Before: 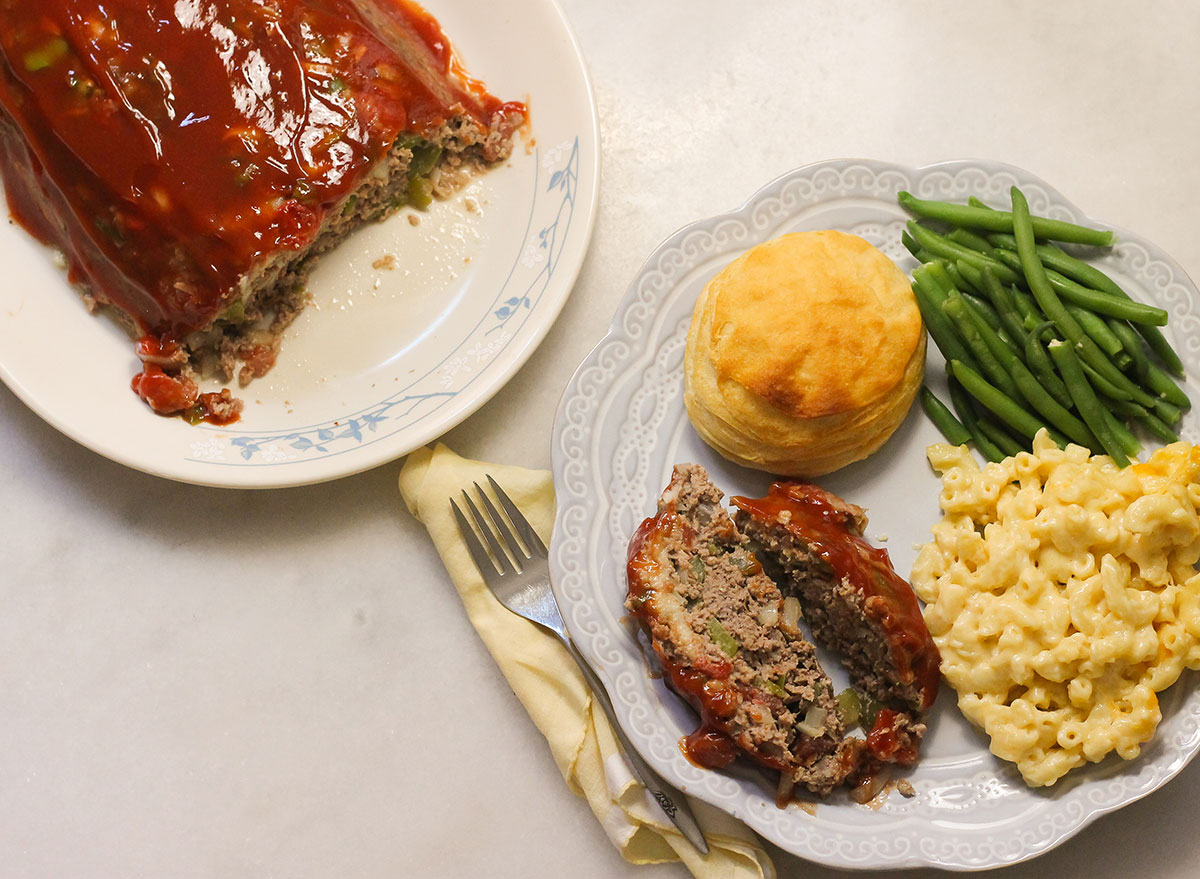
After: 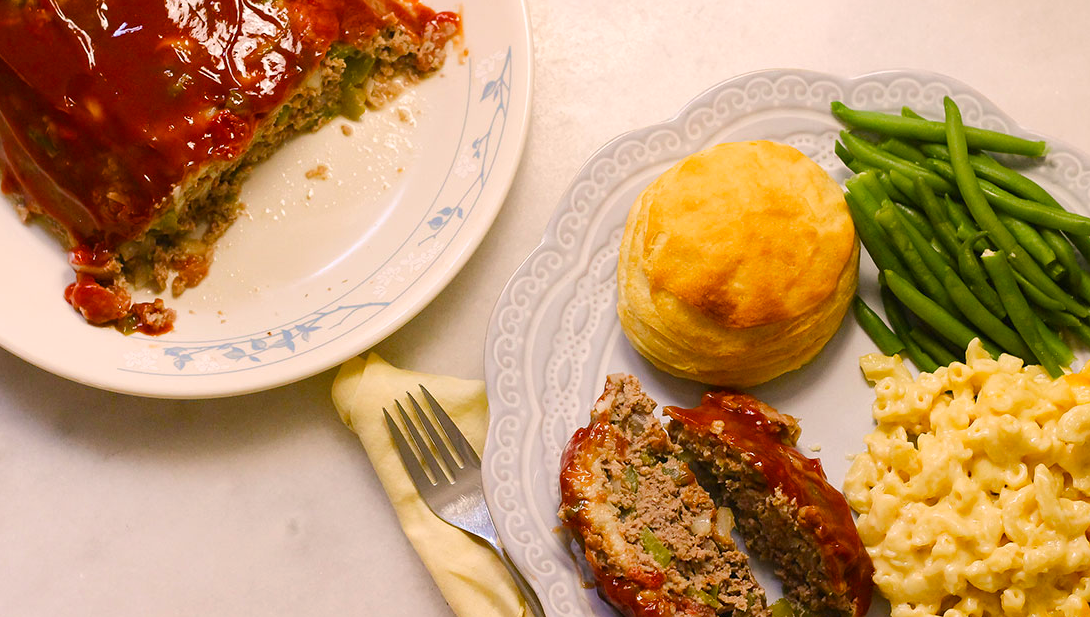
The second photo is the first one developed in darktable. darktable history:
color correction: highlights a* 7.34, highlights b* 4.37
crop: left 5.596%, top 10.314%, right 3.534%, bottom 19.395%
color balance rgb: perceptual saturation grading › global saturation 35%, perceptual saturation grading › highlights -30%, perceptual saturation grading › shadows 35%, perceptual brilliance grading › global brilliance 3%, perceptual brilliance grading › highlights -3%, perceptual brilliance grading › shadows 3%
